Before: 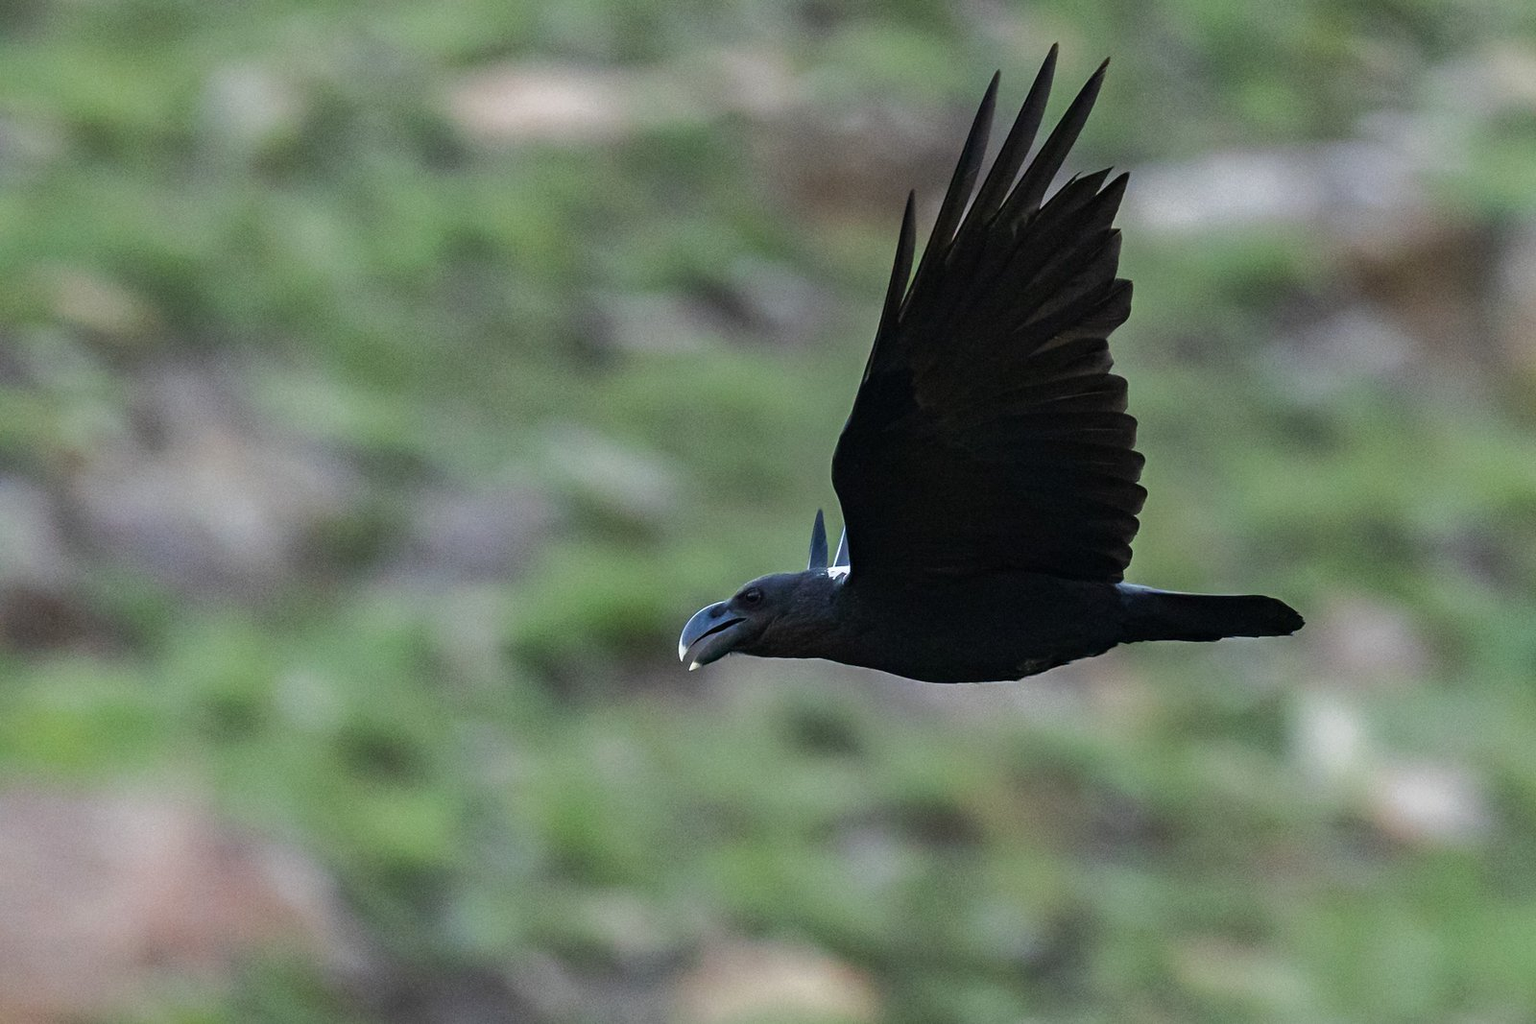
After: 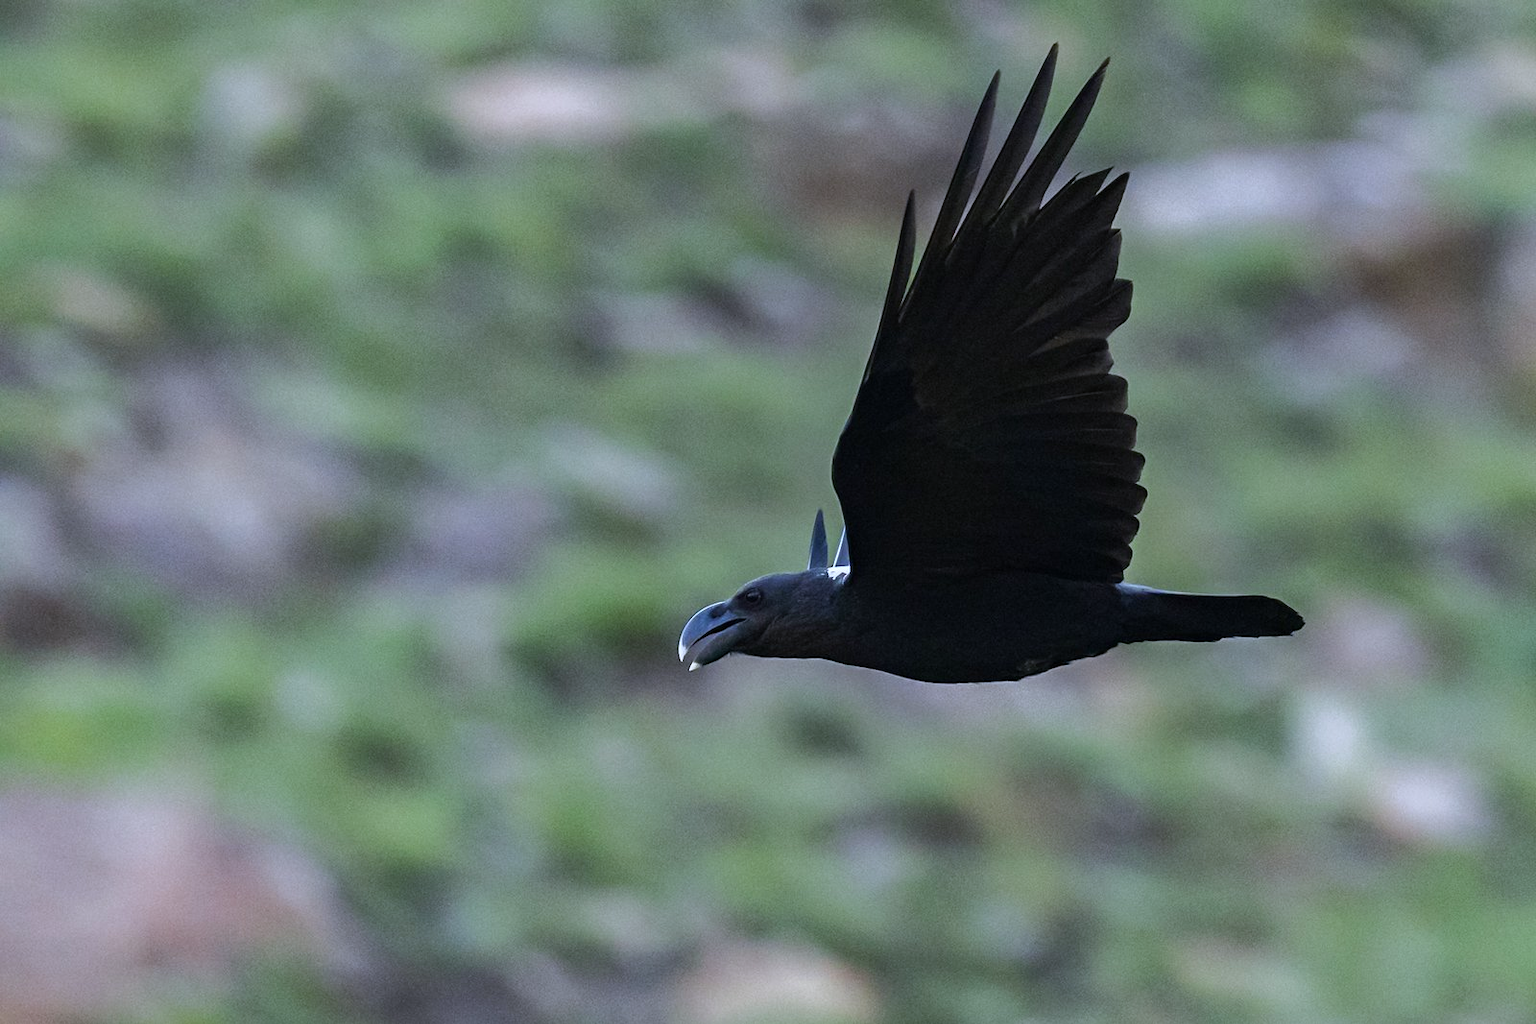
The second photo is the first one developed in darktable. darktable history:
white balance: red 0.967, blue 1.119, emerald 0.756
contrast brightness saturation: contrast 0.01, saturation -0.05
rotate and perspective: automatic cropping original format, crop left 0, crop top 0
